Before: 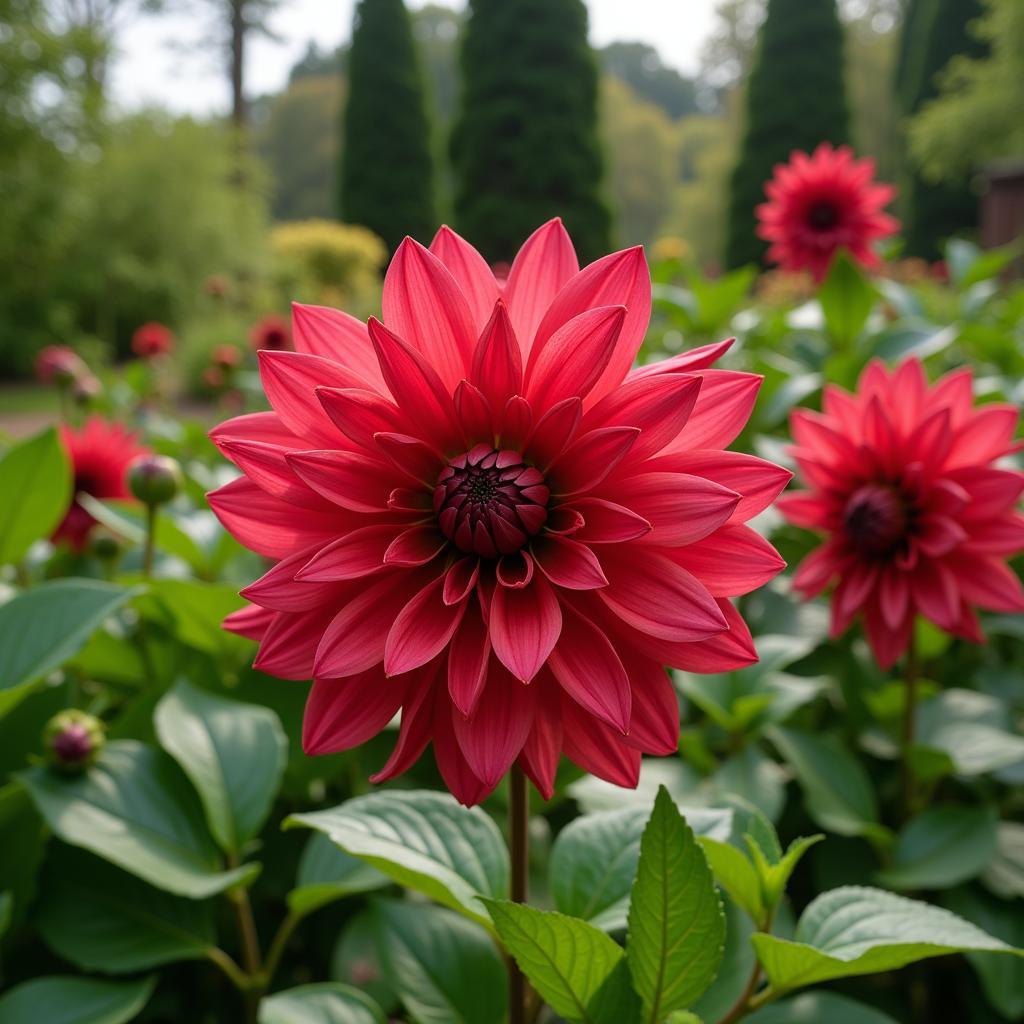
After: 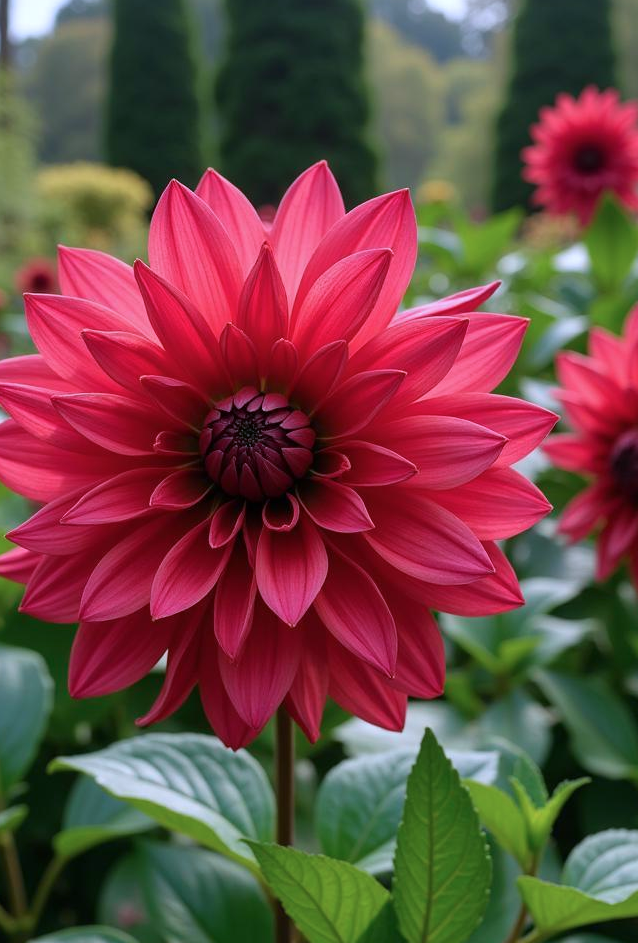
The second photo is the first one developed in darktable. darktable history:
crop and rotate: left 22.918%, top 5.629%, right 14.711%, bottom 2.247%
color calibration: illuminant as shot in camera, x 0.377, y 0.392, temperature 4169.3 K, saturation algorithm version 1 (2020)
